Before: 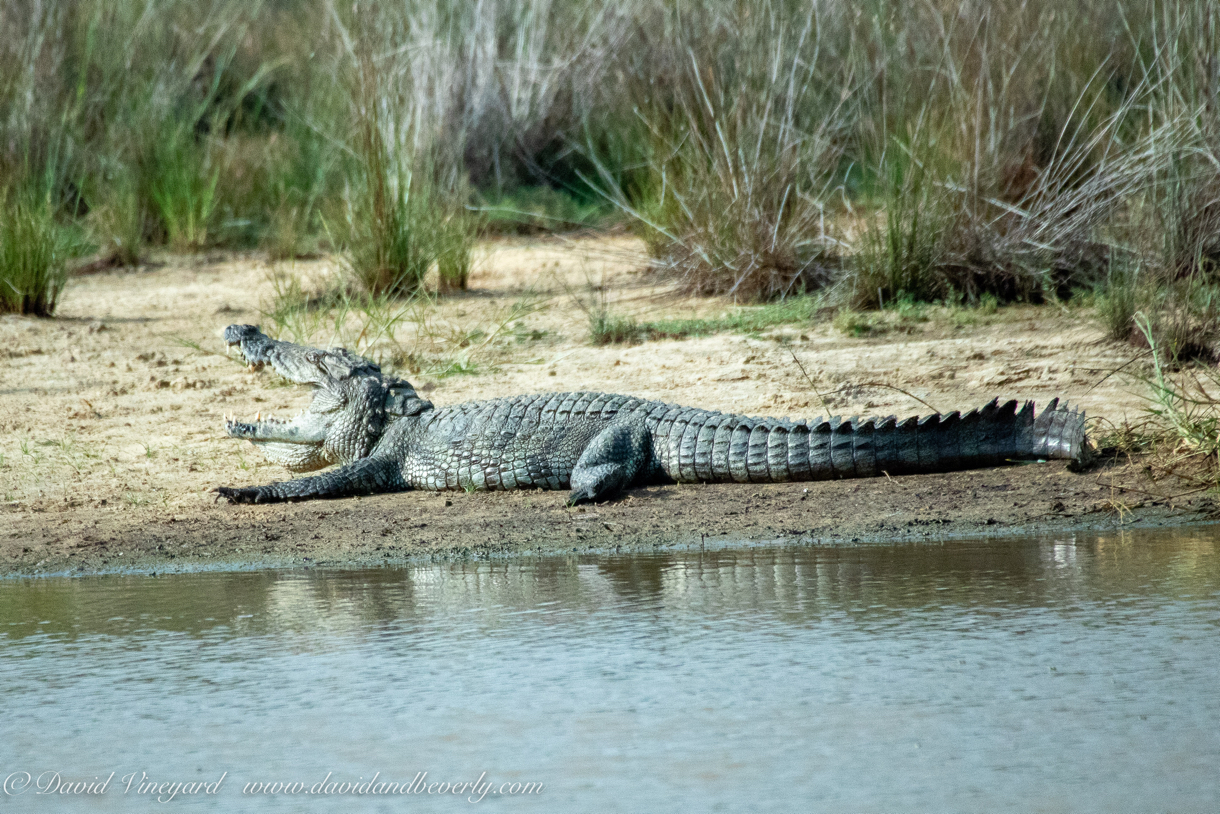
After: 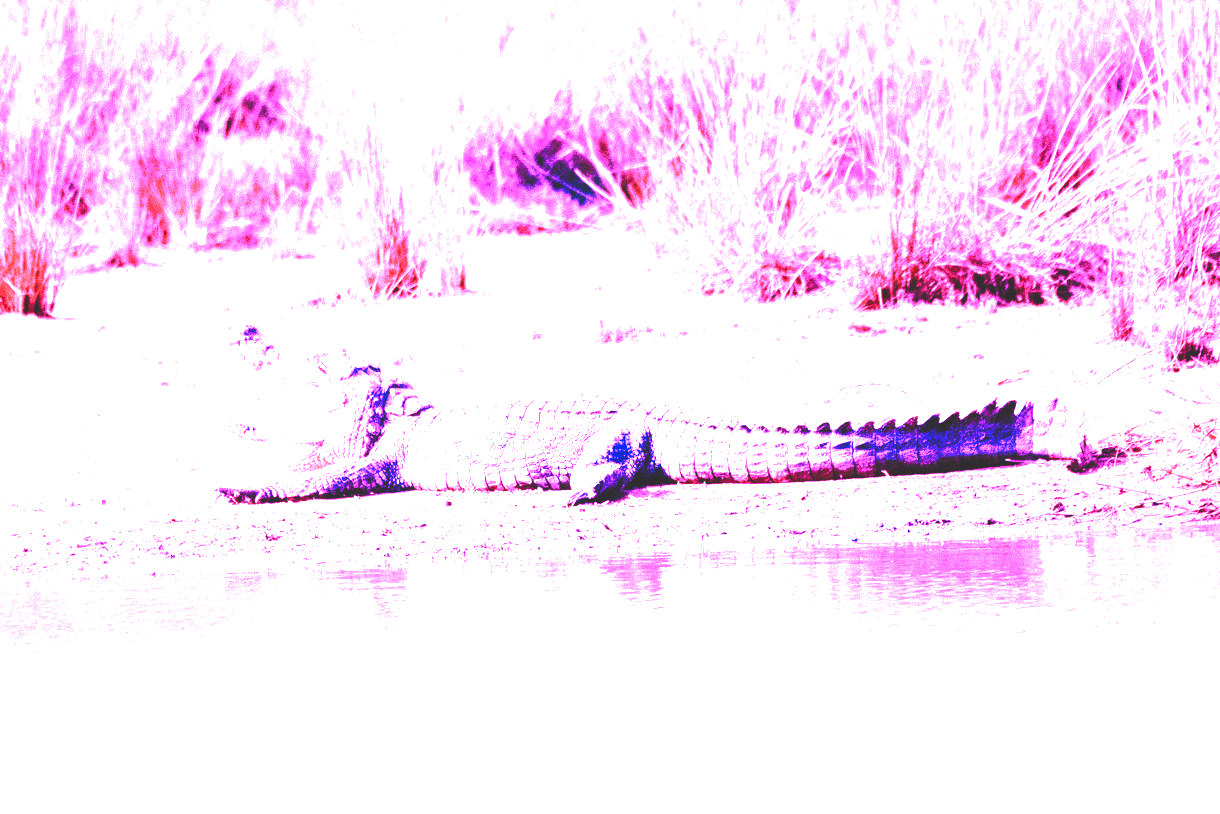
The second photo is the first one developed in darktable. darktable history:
white balance: red 8, blue 8
rgb curve: curves: ch0 [(0, 0.186) (0.314, 0.284) (0.775, 0.708) (1, 1)], compensate middle gray true, preserve colors none
color balance rgb: shadows lift › chroma 1%, shadows lift › hue 113°, highlights gain › chroma 0.2%, highlights gain › hue 333°, perceptual saturation grading › global saturation 20%, perceptual saturation grading › highlights -50%, perceptual saturation grading › shadows 25%, contrast -10%
